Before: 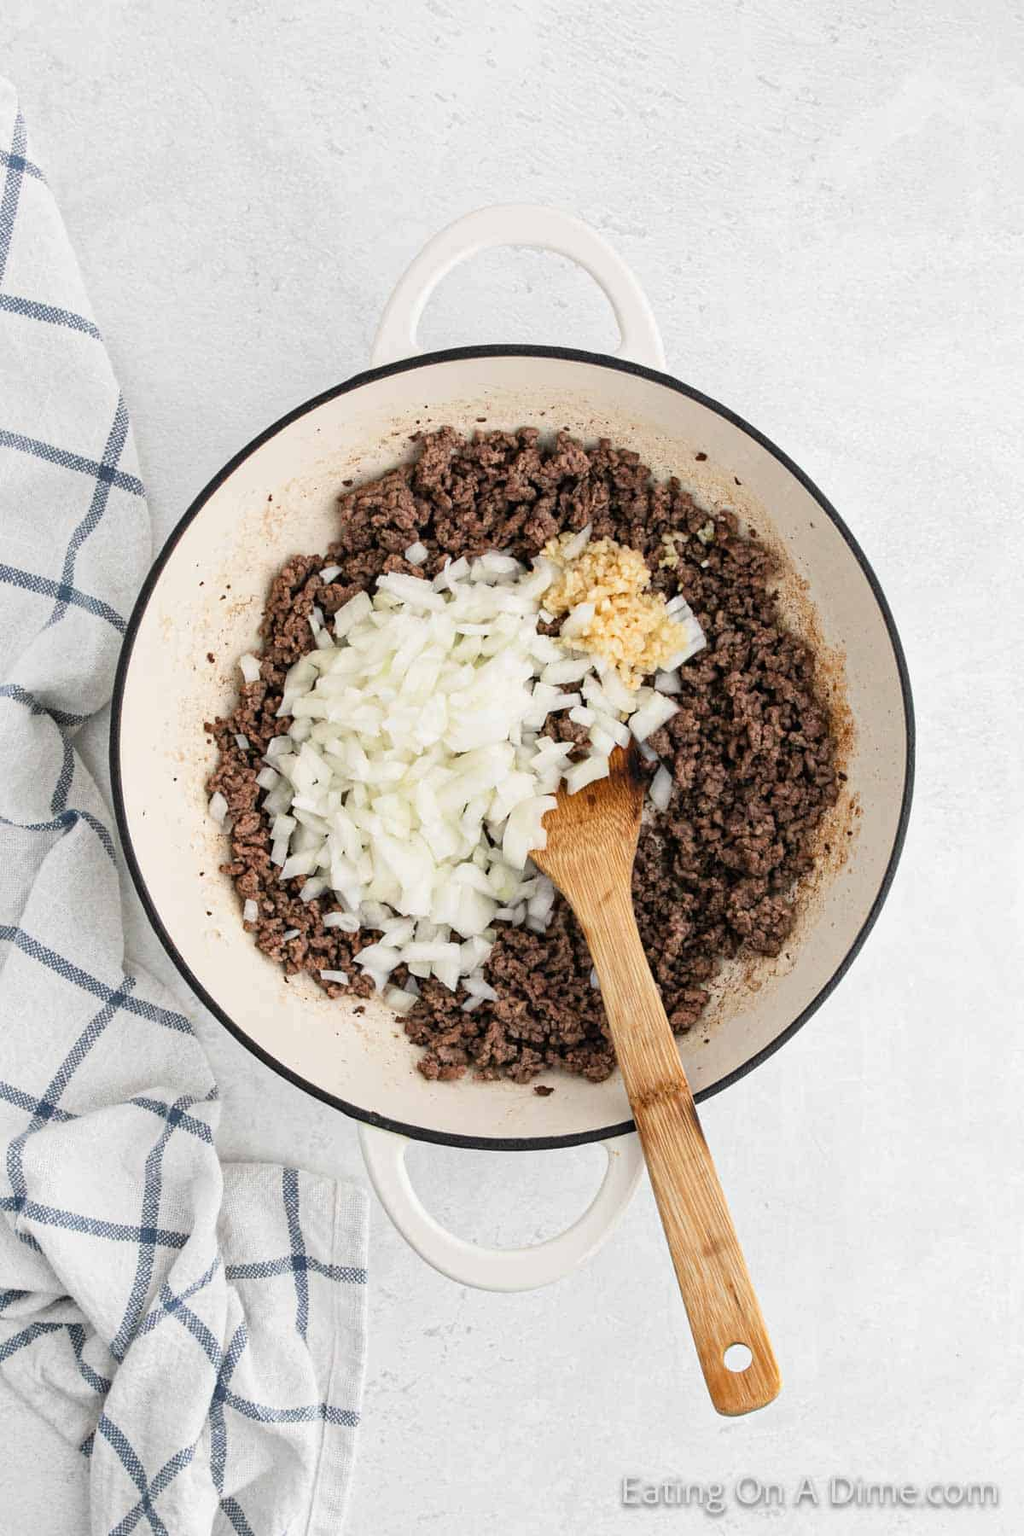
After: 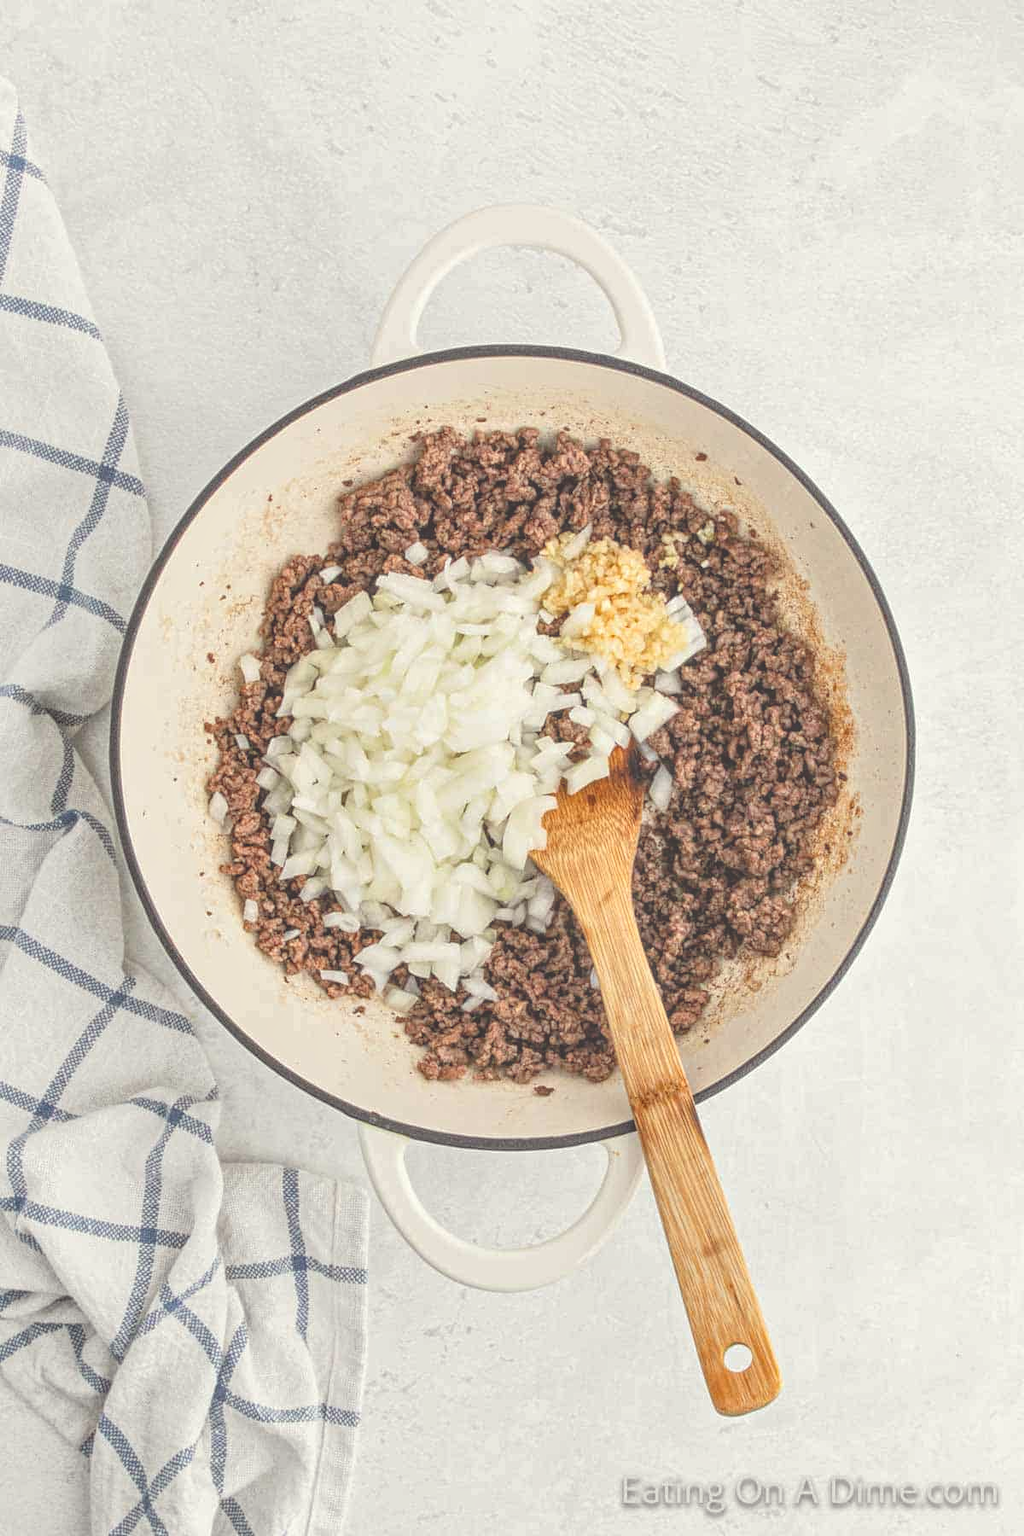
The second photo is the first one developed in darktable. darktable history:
local contrast: highlights 73%, shadows 16%, midtone range 0.196
color correction: highlights a* -1.05, highlights b* 4.66, shadows a* 3.69
